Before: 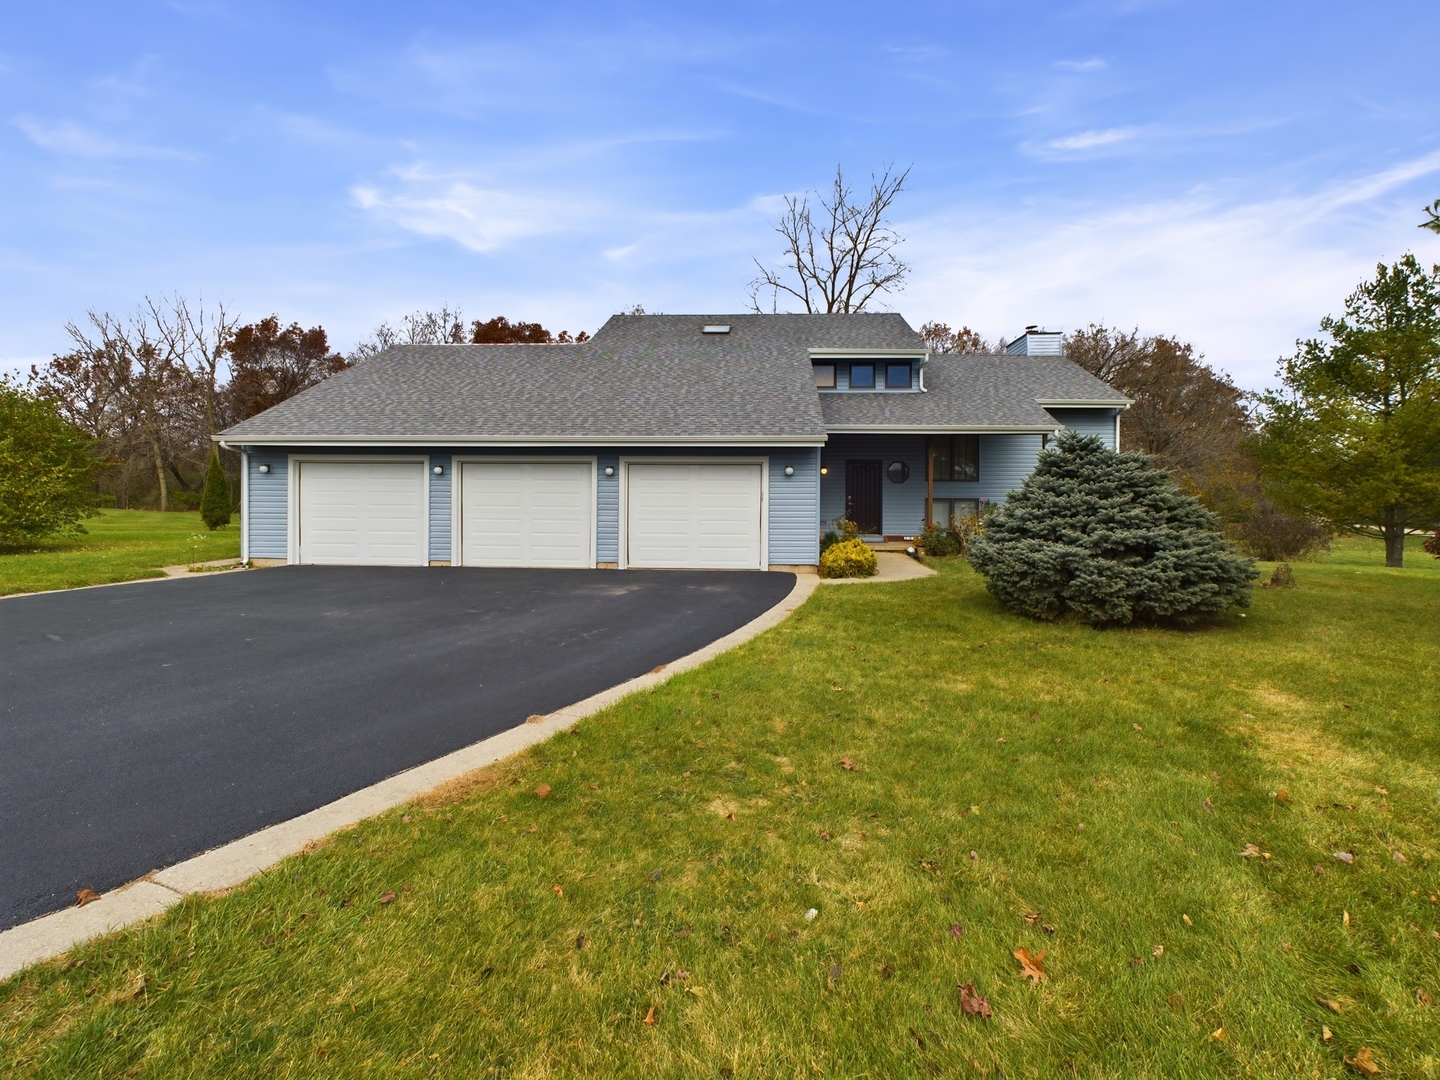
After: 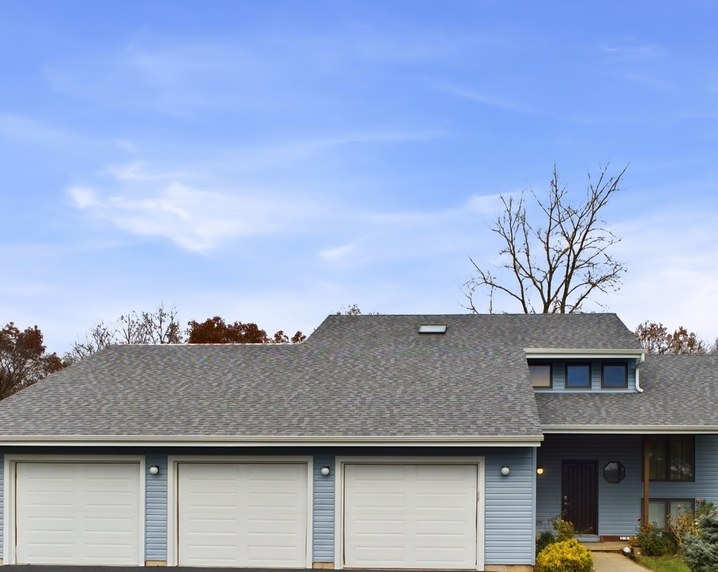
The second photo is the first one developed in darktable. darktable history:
crop: left 19.762%, right 30.32%, bottom 47.027%
